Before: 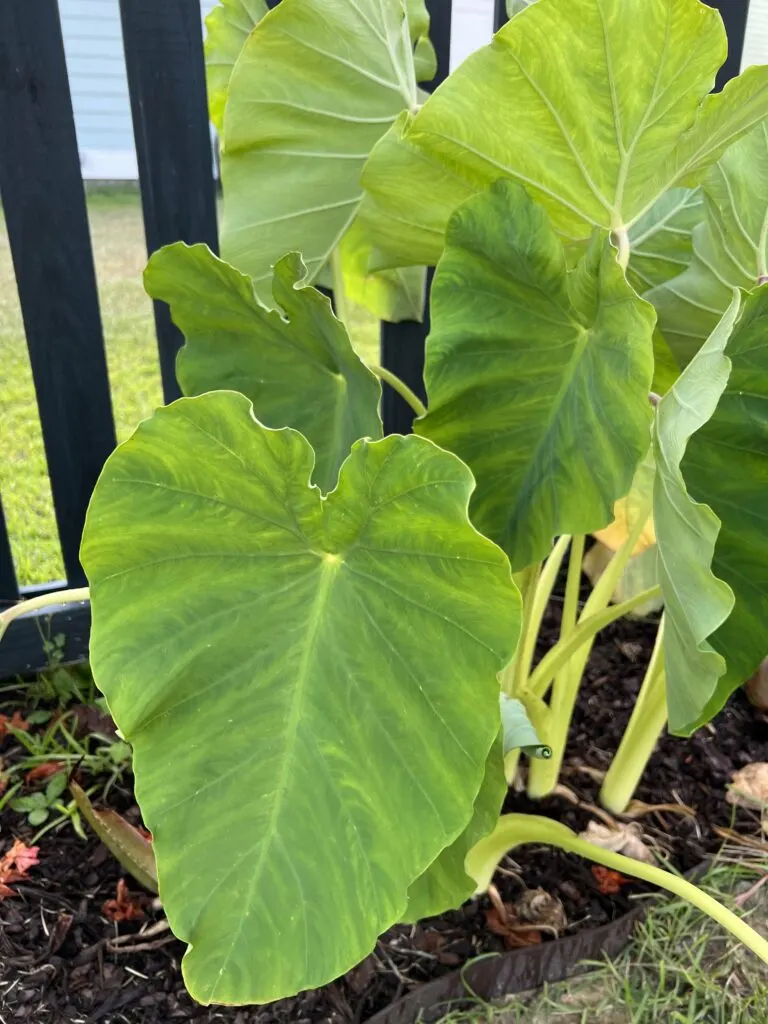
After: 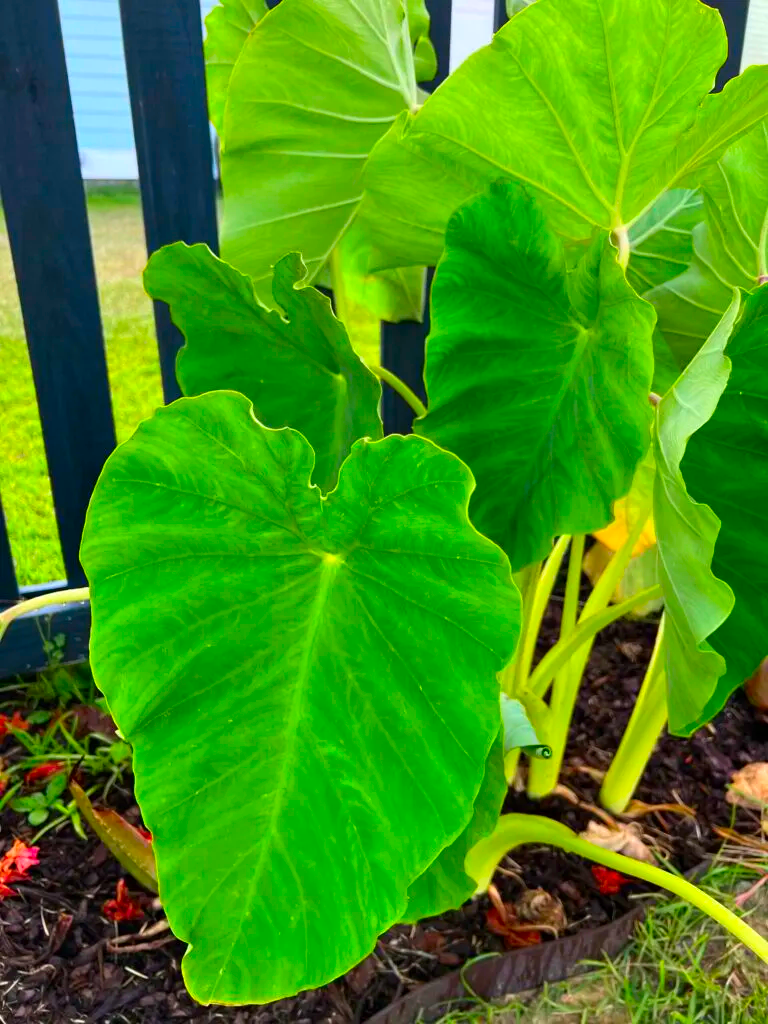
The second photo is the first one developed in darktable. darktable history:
color correction: highlights b* 0.034, saturation 1.83
